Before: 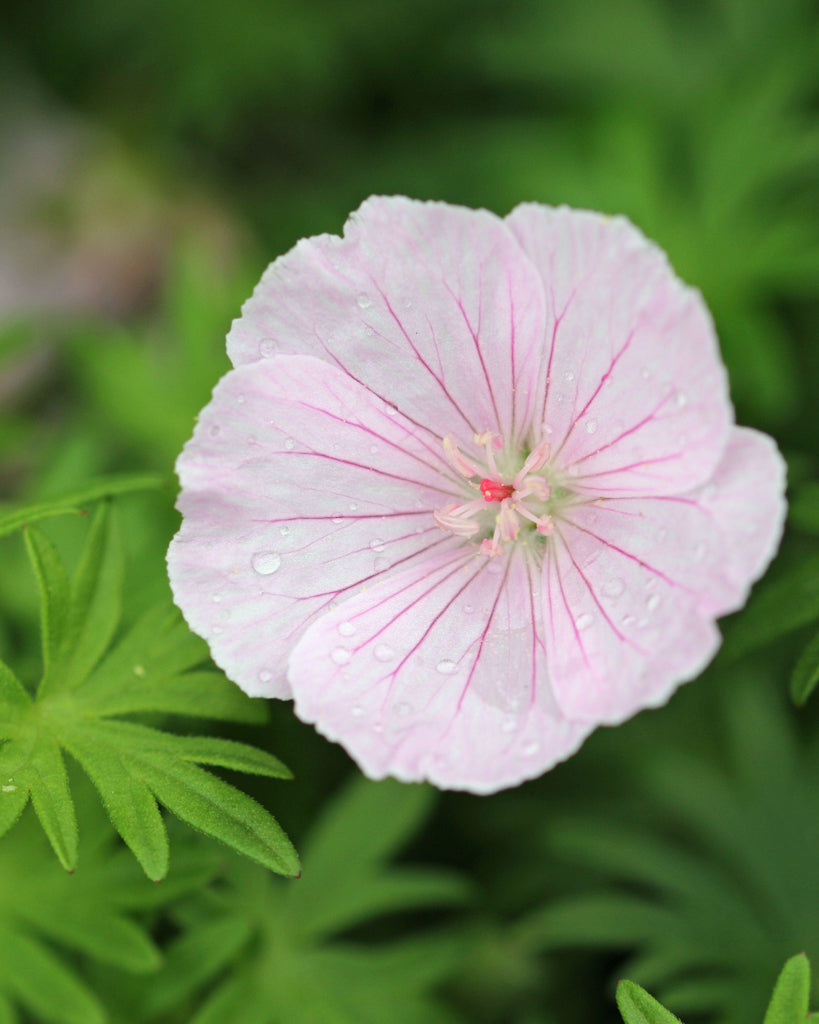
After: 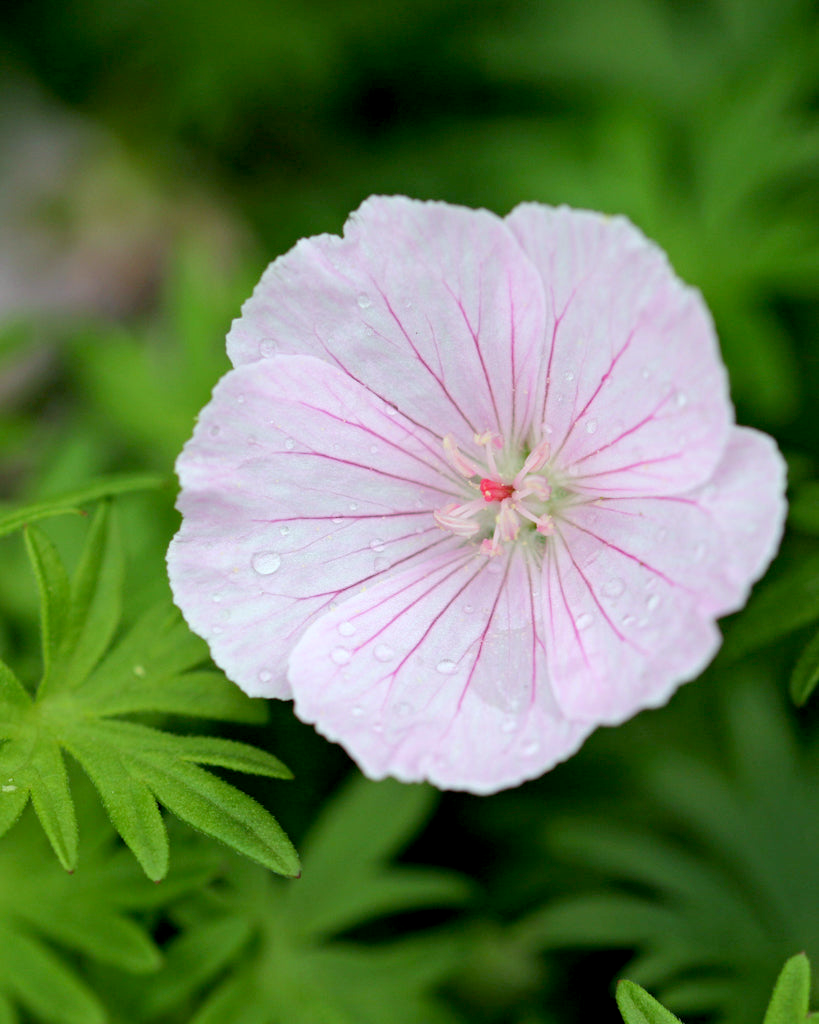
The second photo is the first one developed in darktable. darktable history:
white balance: red 0.976, blue 1.04
exposure: black level correction 0.012, compensate highlight preservation false
